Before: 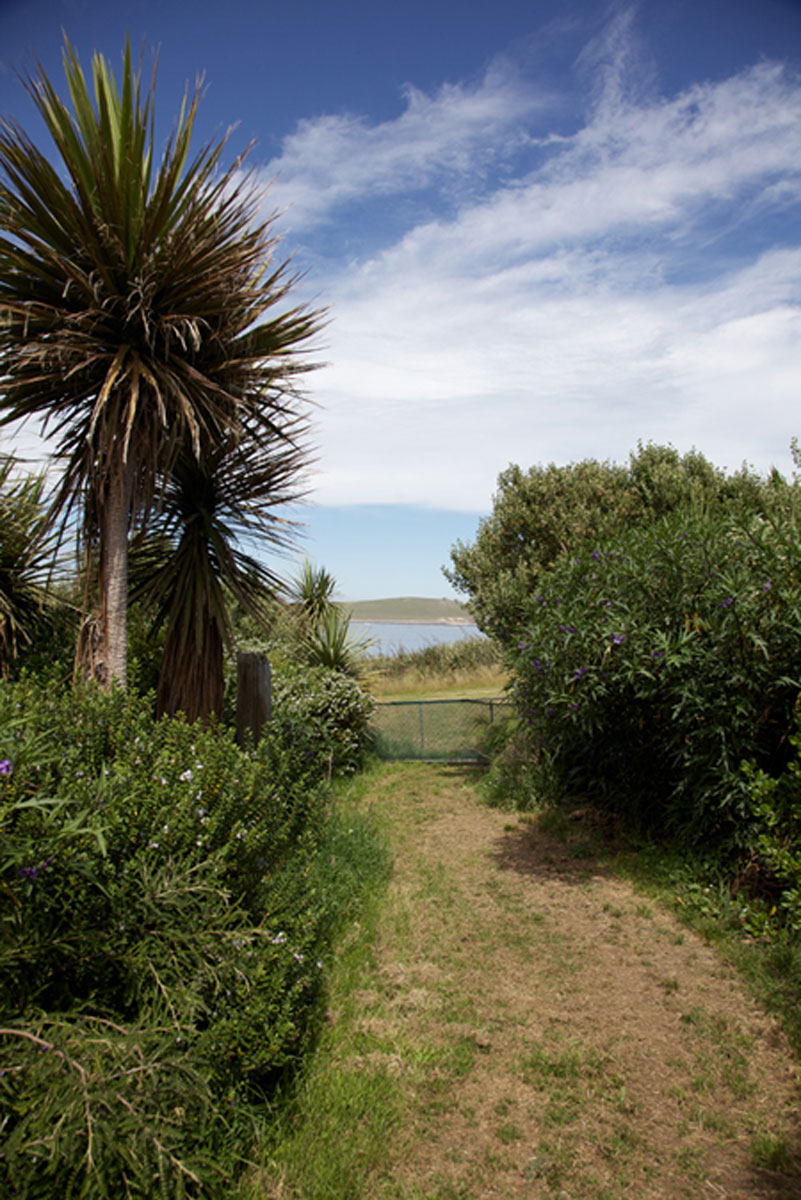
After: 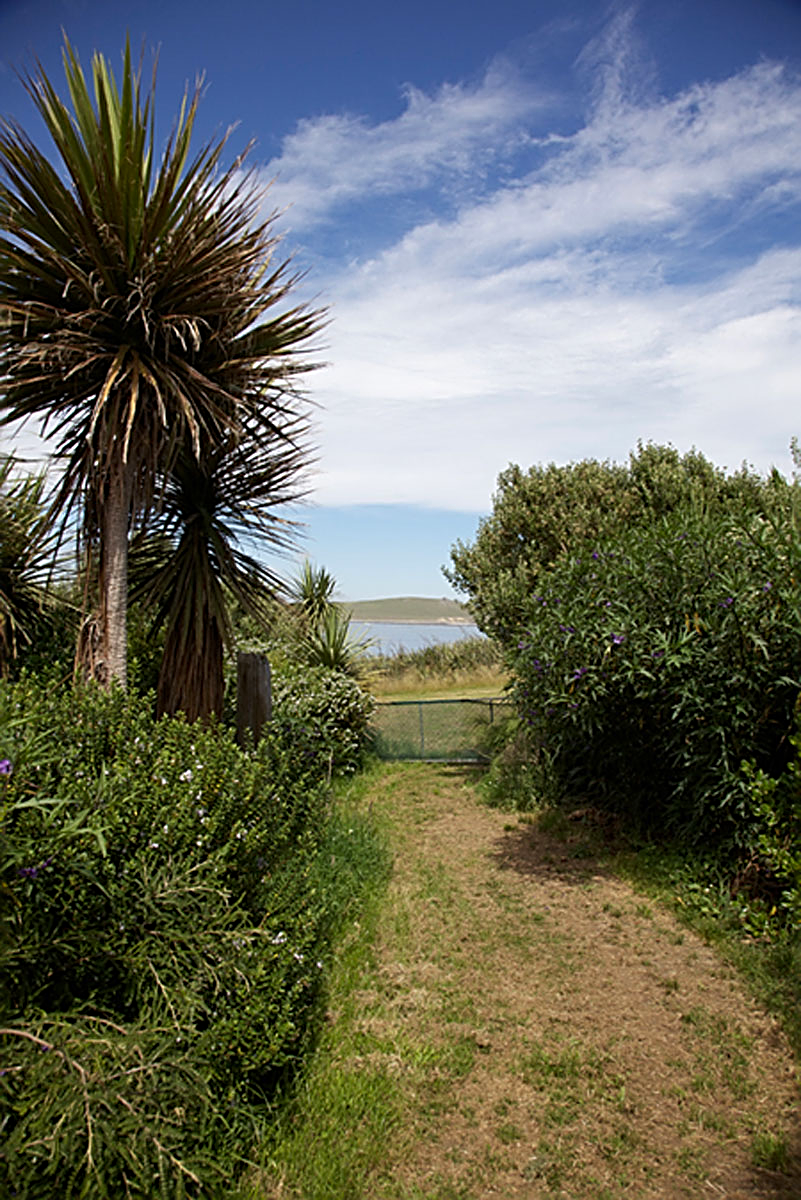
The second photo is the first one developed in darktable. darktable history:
color correction: highlights b* -0.007, saturation 1.1
sharpen: radius 2.624, amount 0.683
